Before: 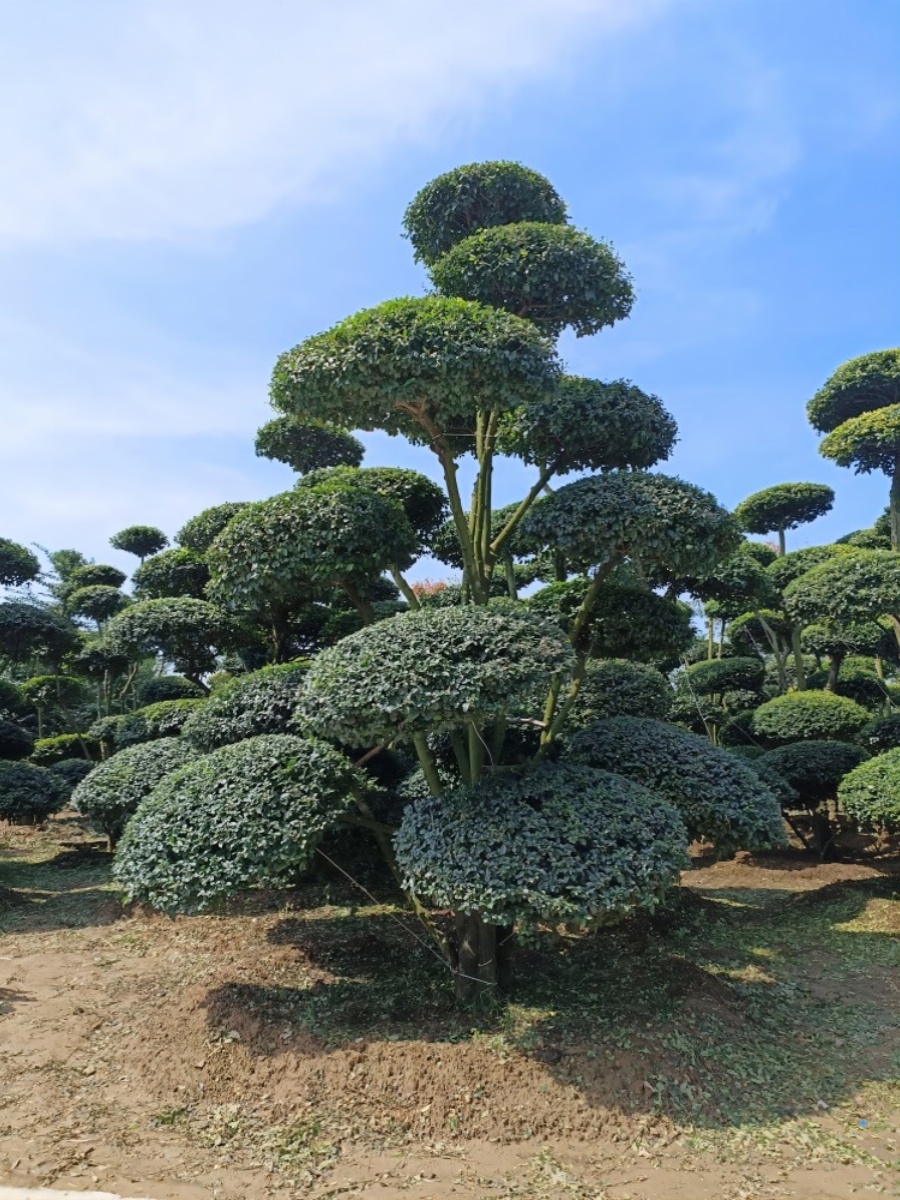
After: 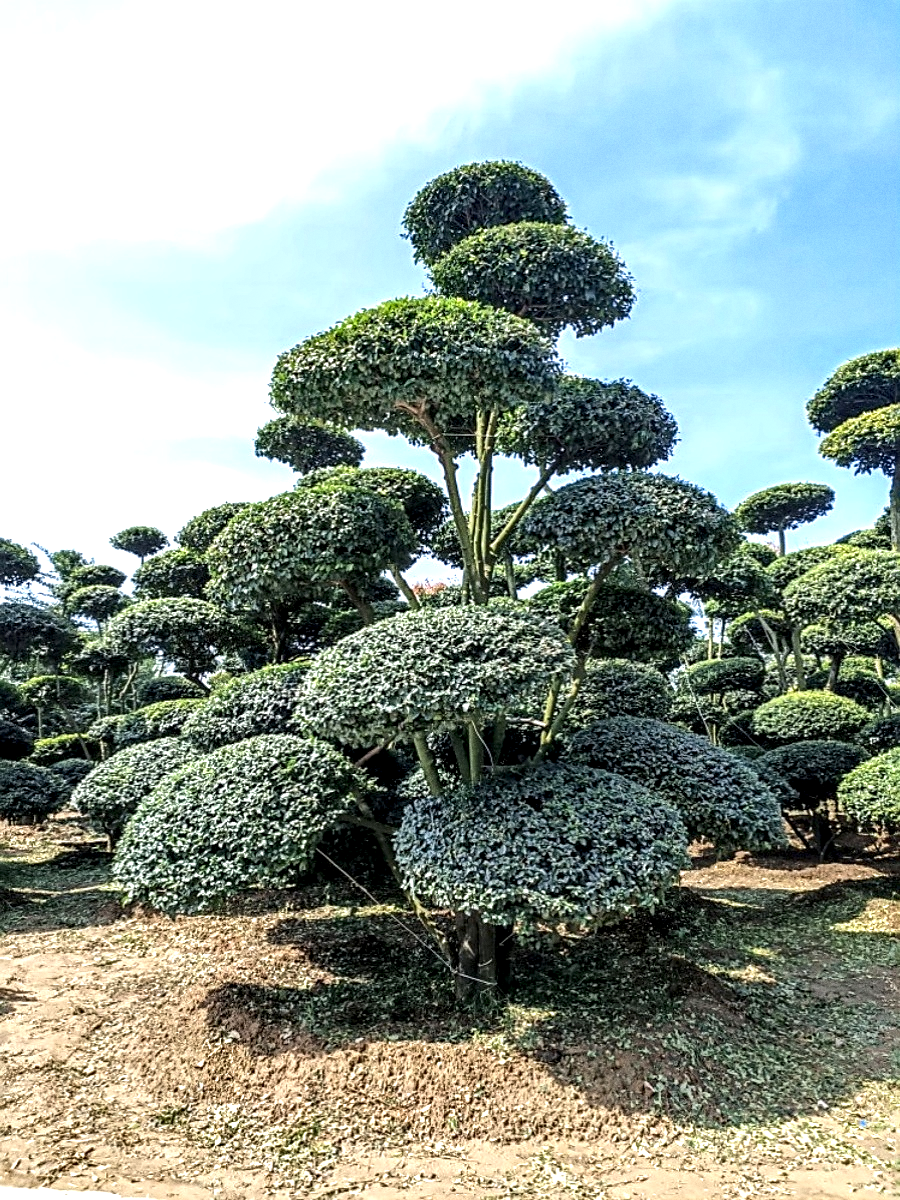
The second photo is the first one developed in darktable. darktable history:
local contrast: highlights 20%, detail 197%
exposure: exposure 0.74 EV, compensate highlight preservation false
sharpen: on, module defaults
grain: coarseness 3.21 ISO
